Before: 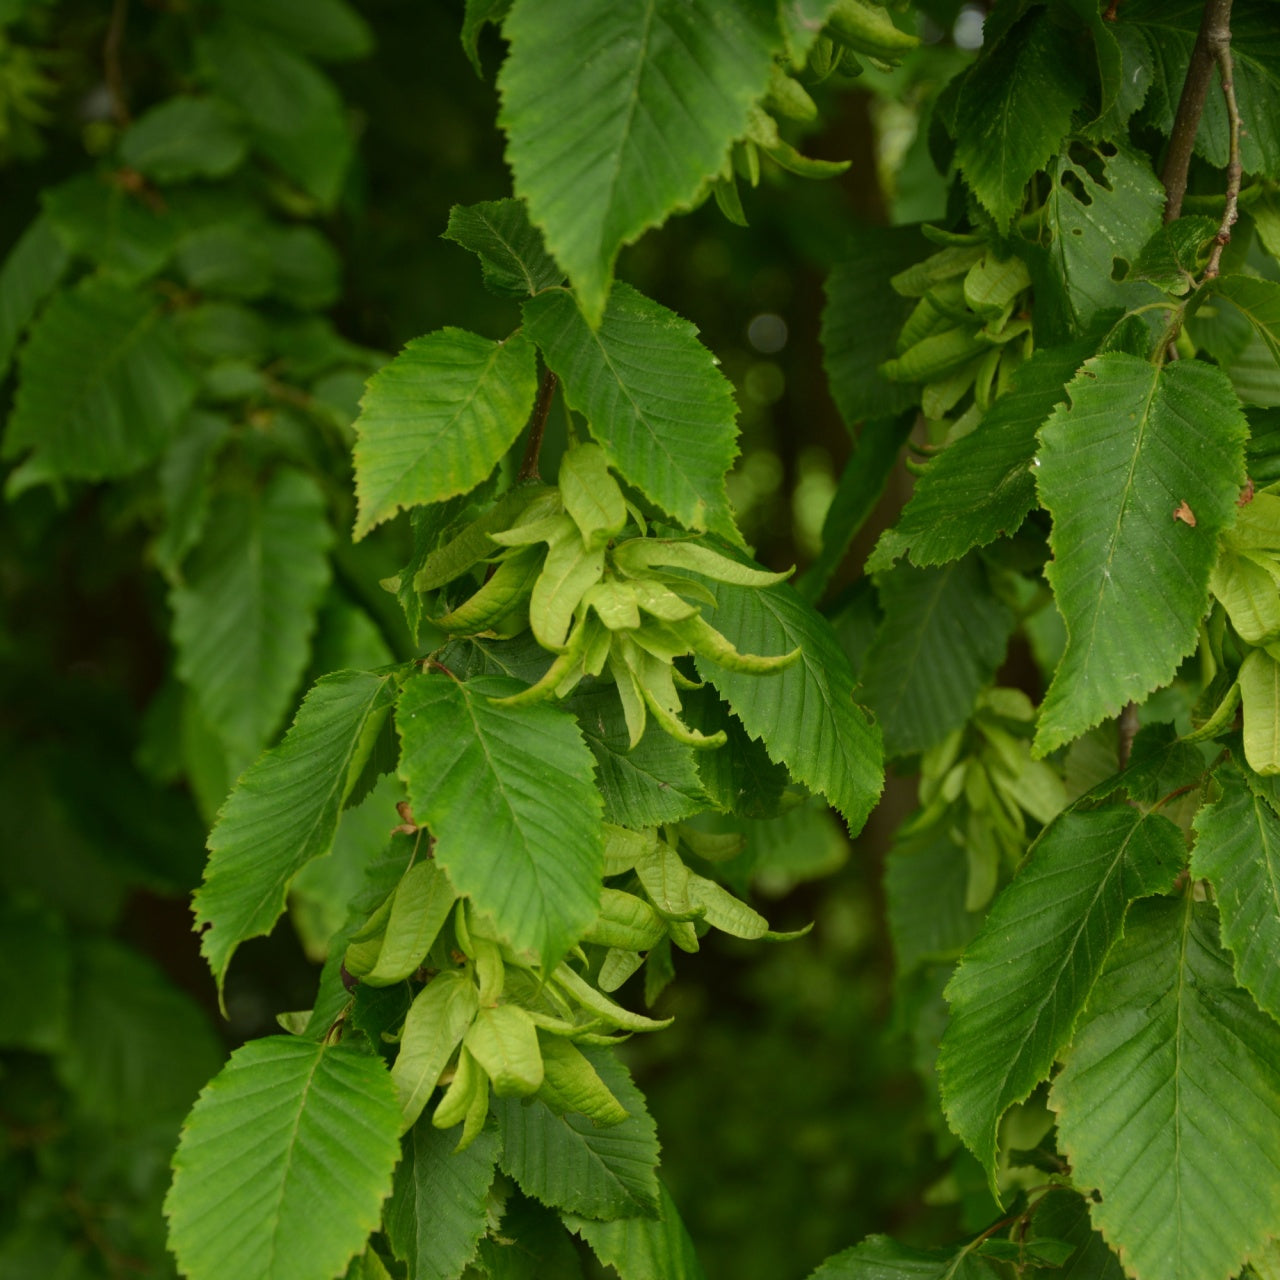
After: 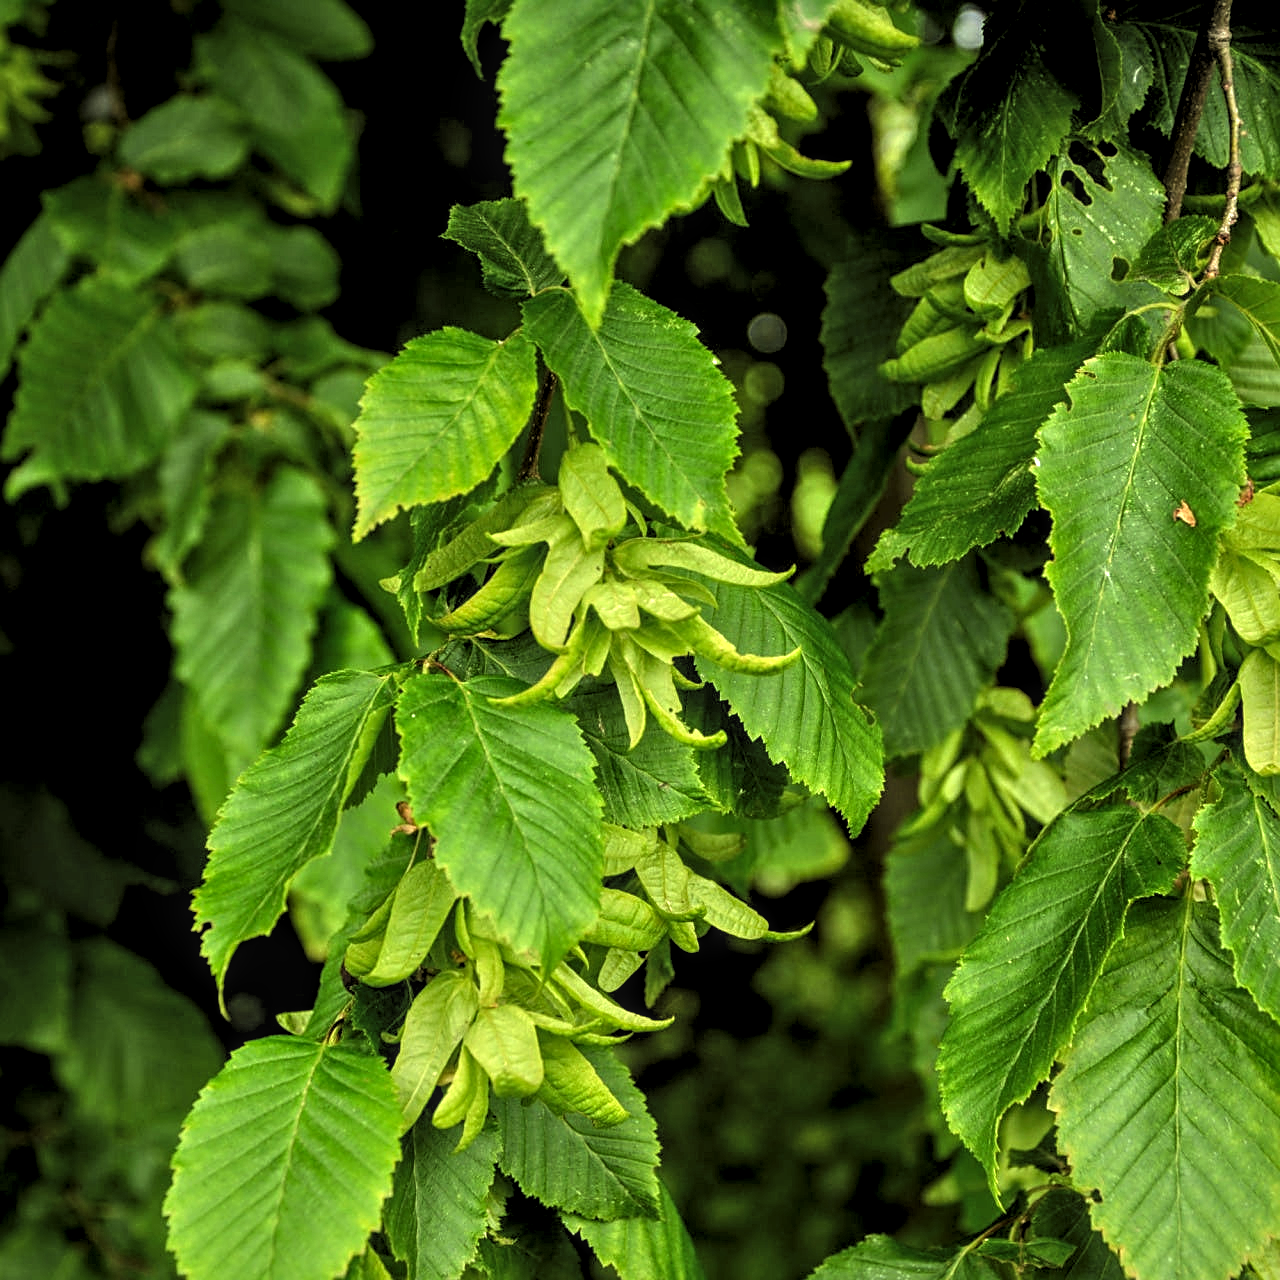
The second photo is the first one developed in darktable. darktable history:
tone equalizer: -7 EV 0.15 EV, -6 EV 0.6 EV, -5 EV 1.15 EV, -4 EV 1.33 EV, -3 EV 1.15 EV, -2 EV 0.6 EV, -1 EV 0.15 EV, mask exposure compensation -0.5 EV
sharpen: on, module defaults
local contrast: on, module defaults
levels: levels [0.182, 0.542, 0.902]
